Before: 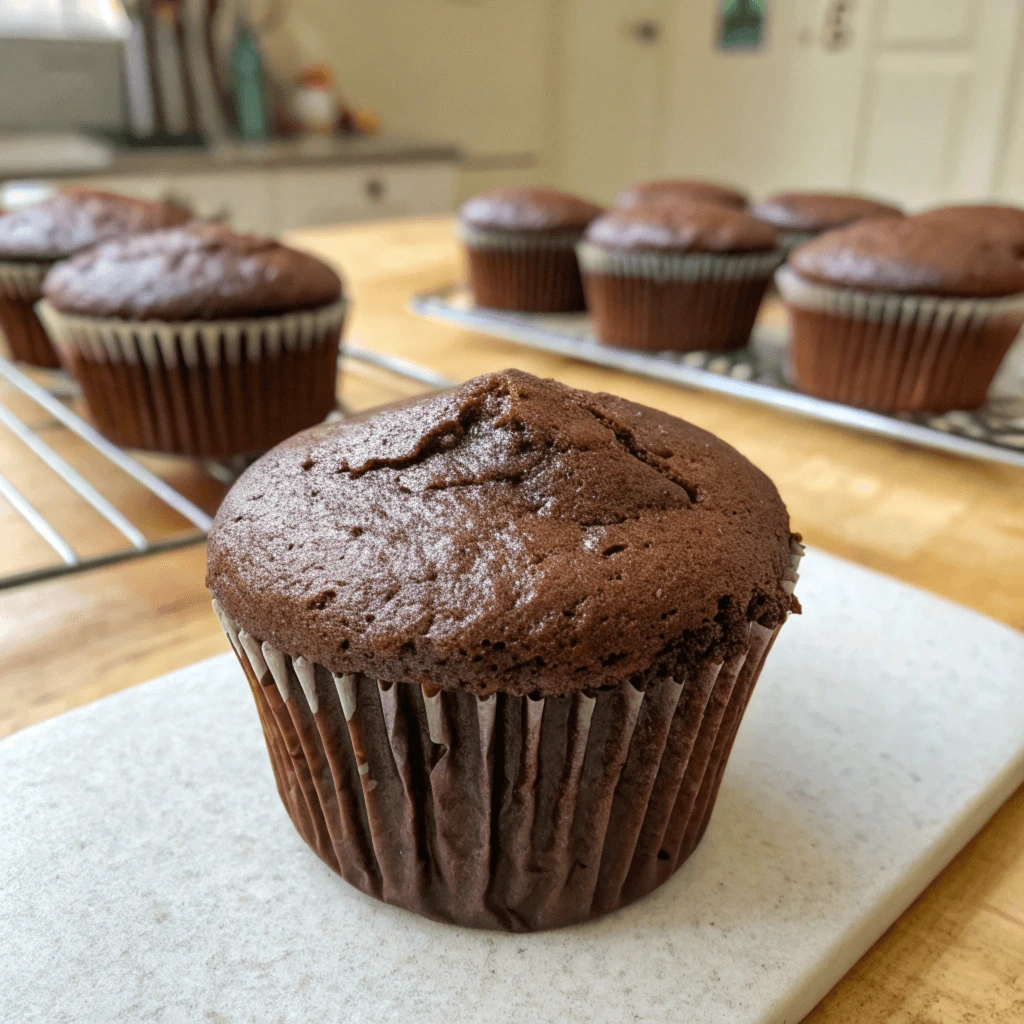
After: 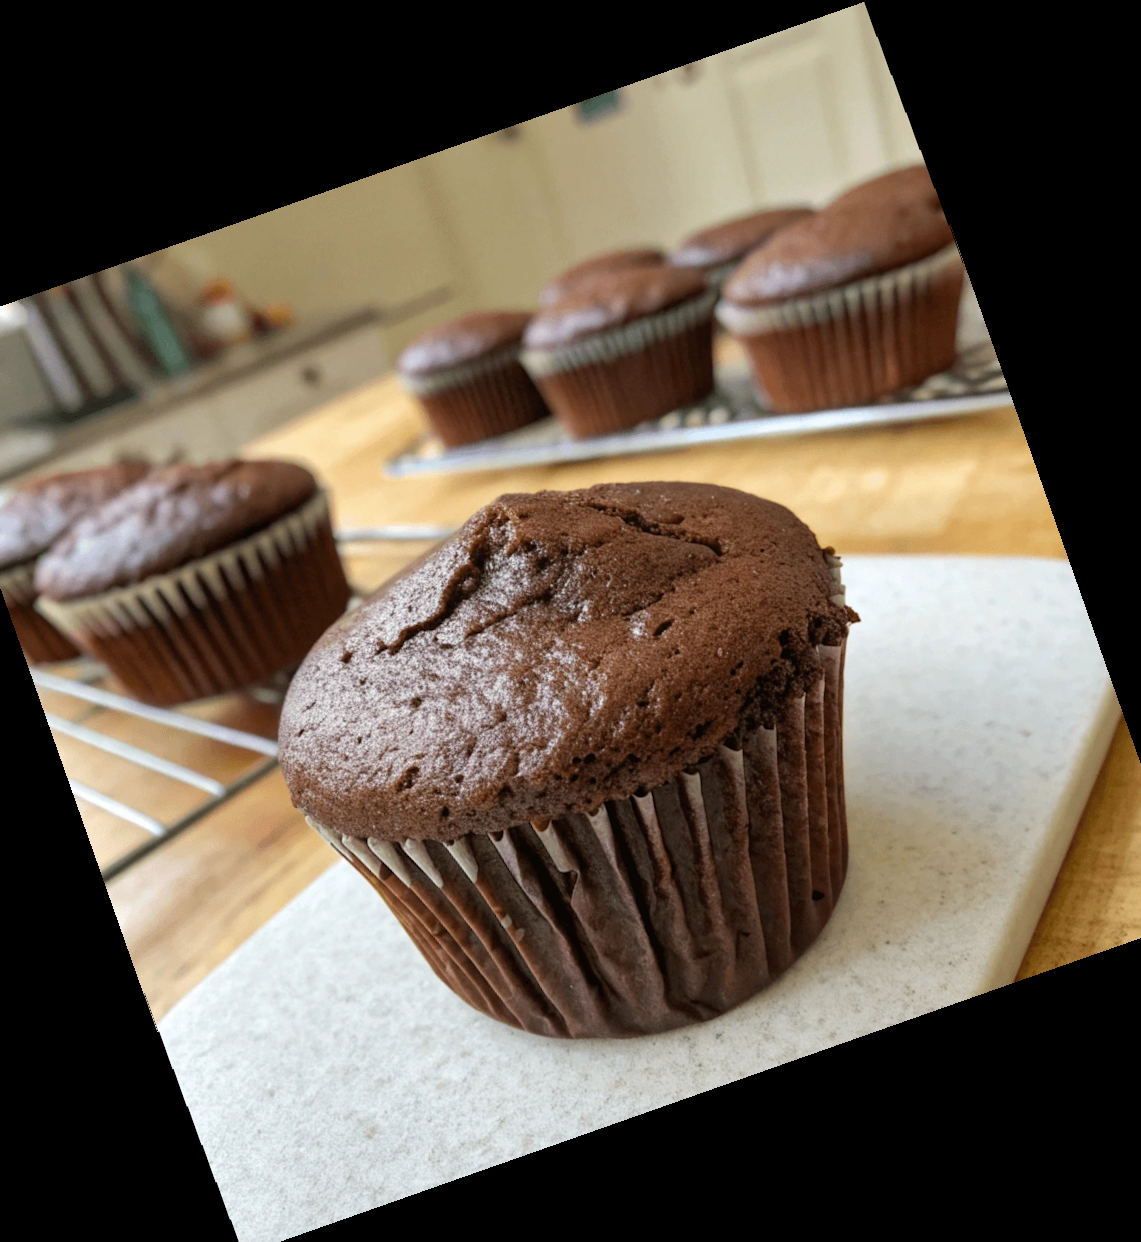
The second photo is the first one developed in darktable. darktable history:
crop and rotate: angle 19.43°, left 6.812%, right 4.125%, bottom 1.087%
rotate and perspective: rotation -1.42°, crop left 0.016, crop right 0.984, crop top 0.035, crop bottom 0.965
